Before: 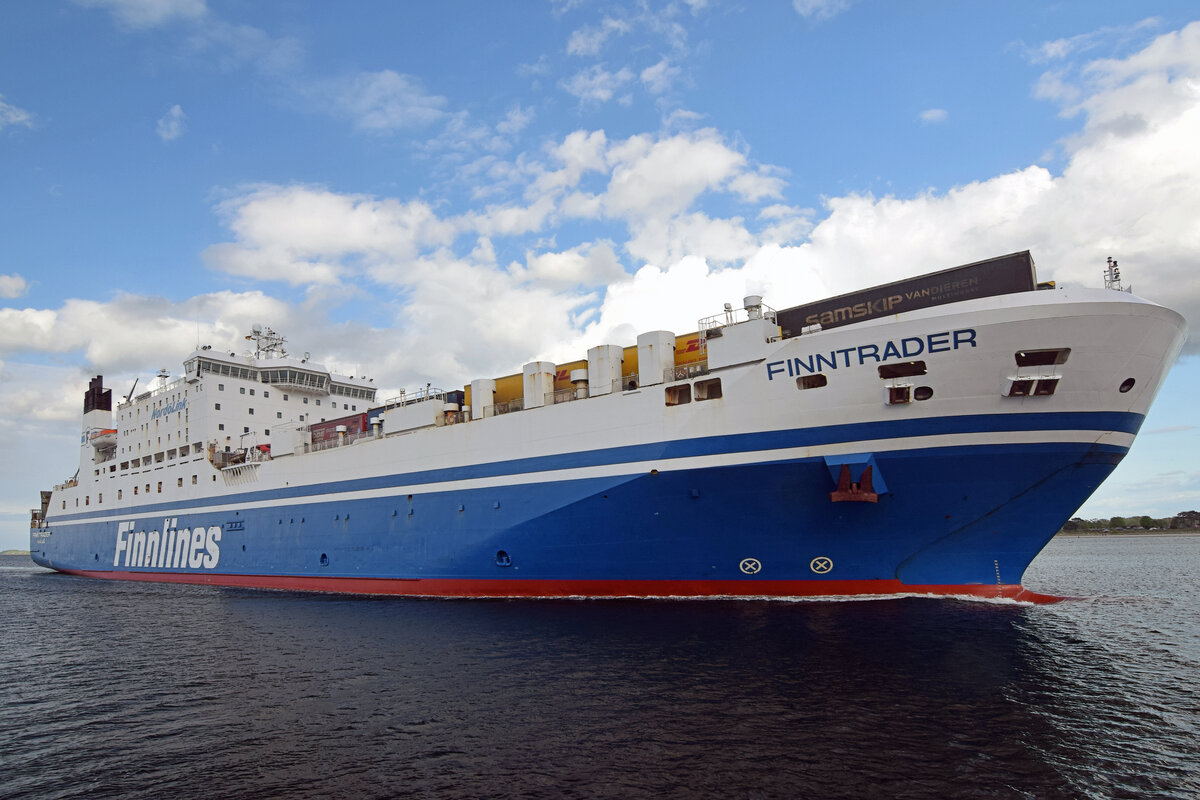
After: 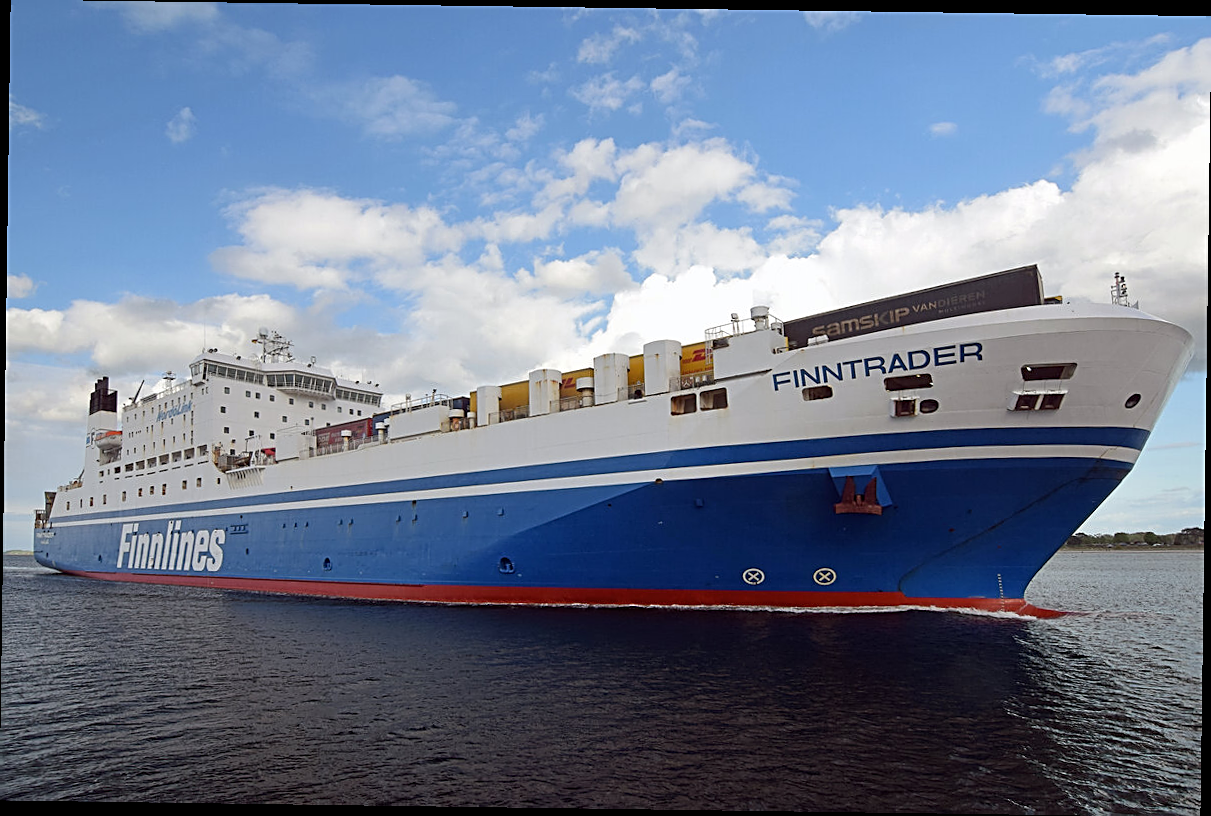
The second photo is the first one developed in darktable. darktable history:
rotate and perspective: rotation 0.8°, automatic cropping off
sharpen: on, module defaults
